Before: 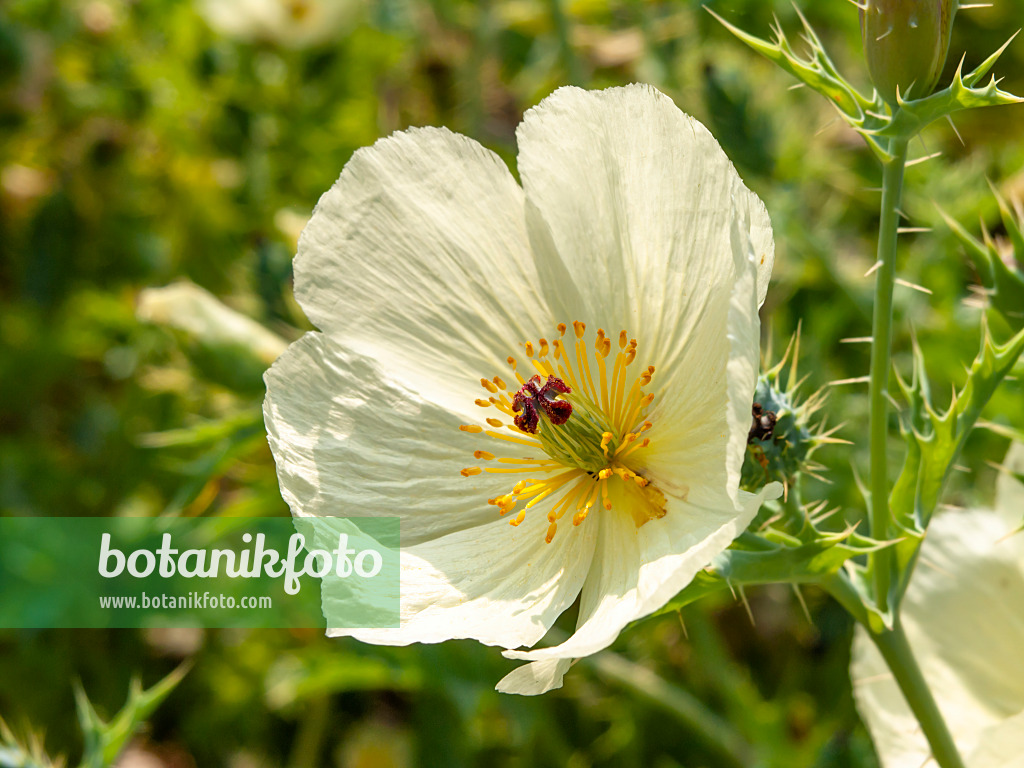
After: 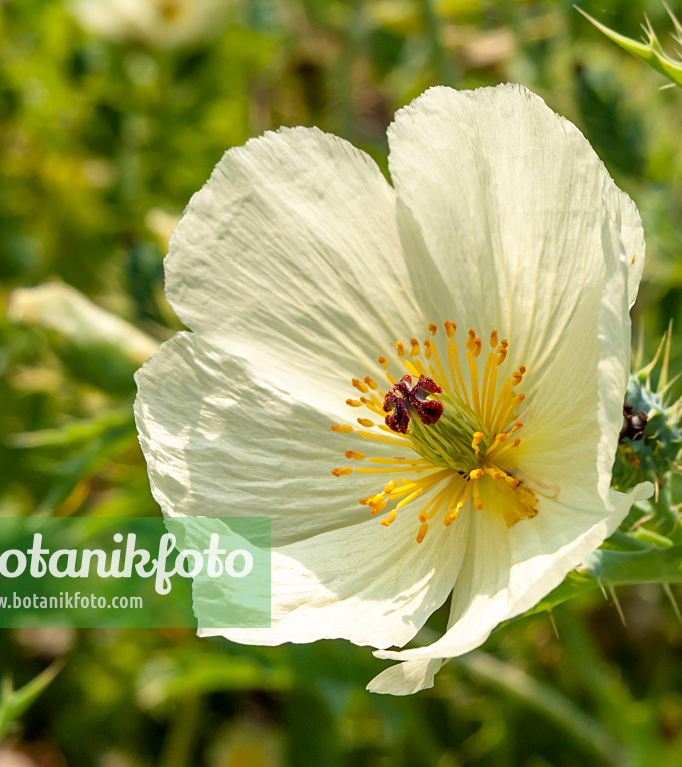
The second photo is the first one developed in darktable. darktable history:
exposure: black level correction 0.001, compensate highlight preservation false
color balance: contrast fulcrum 17.78%
crop and rotate: left 12.673%, right 20.66%
